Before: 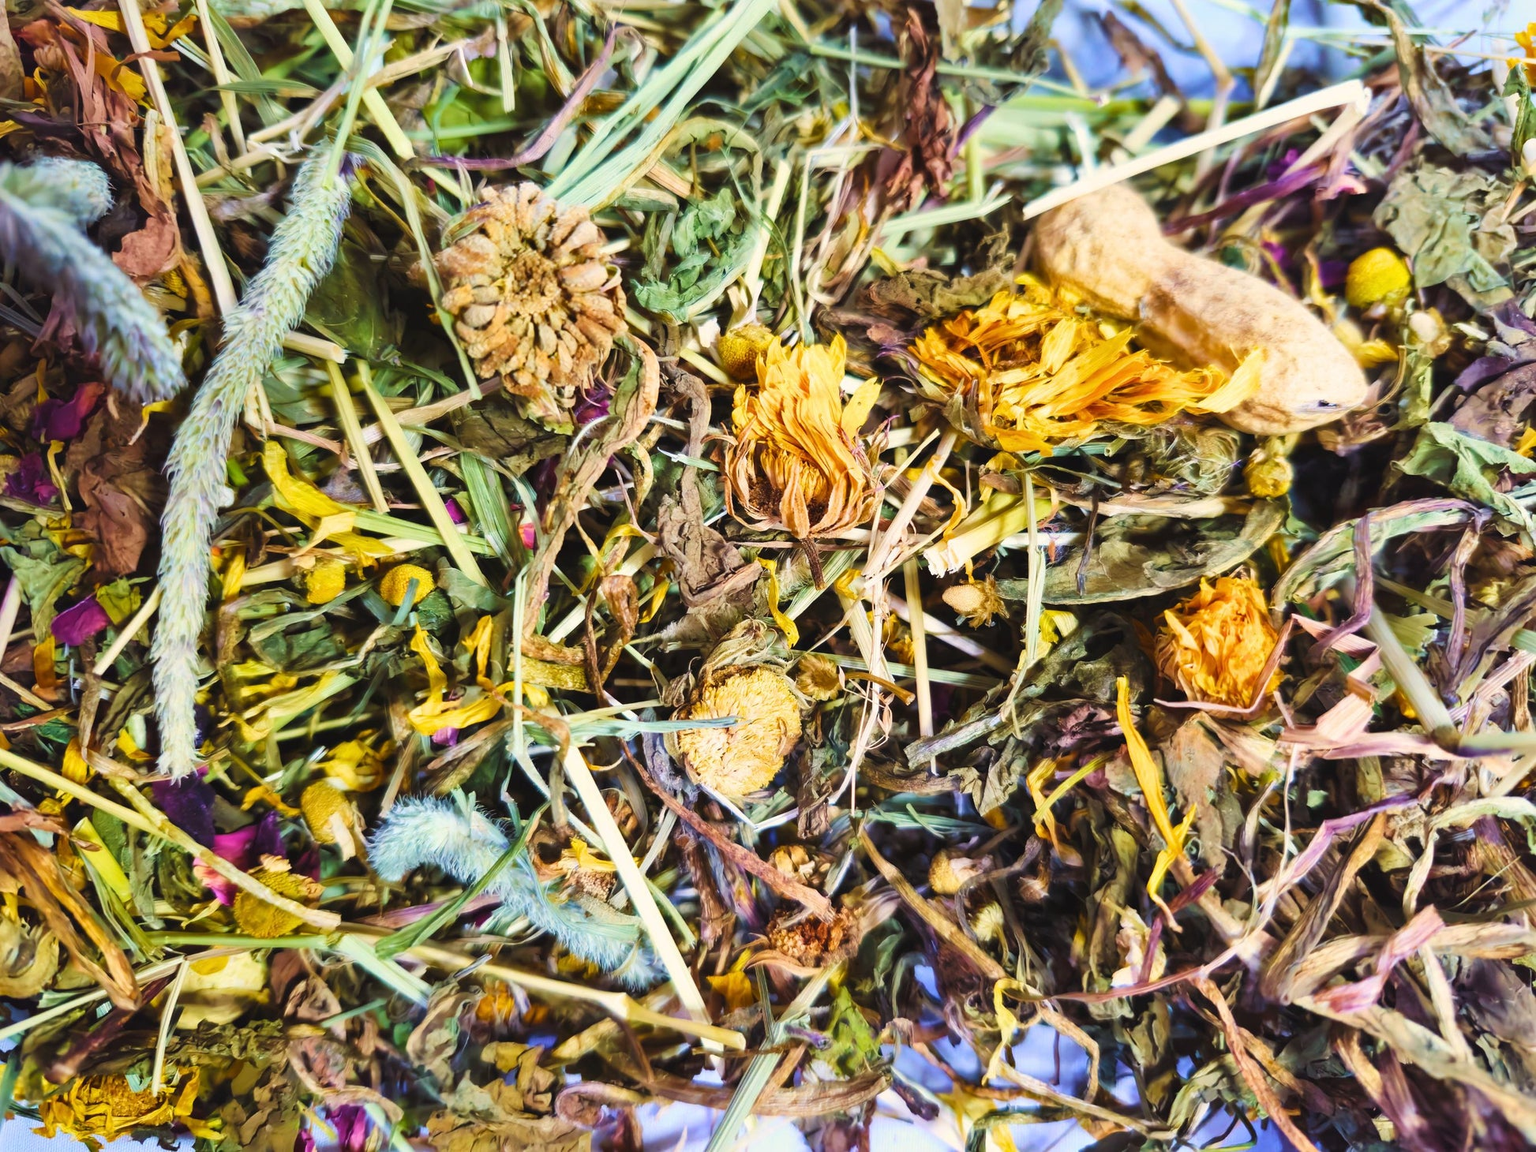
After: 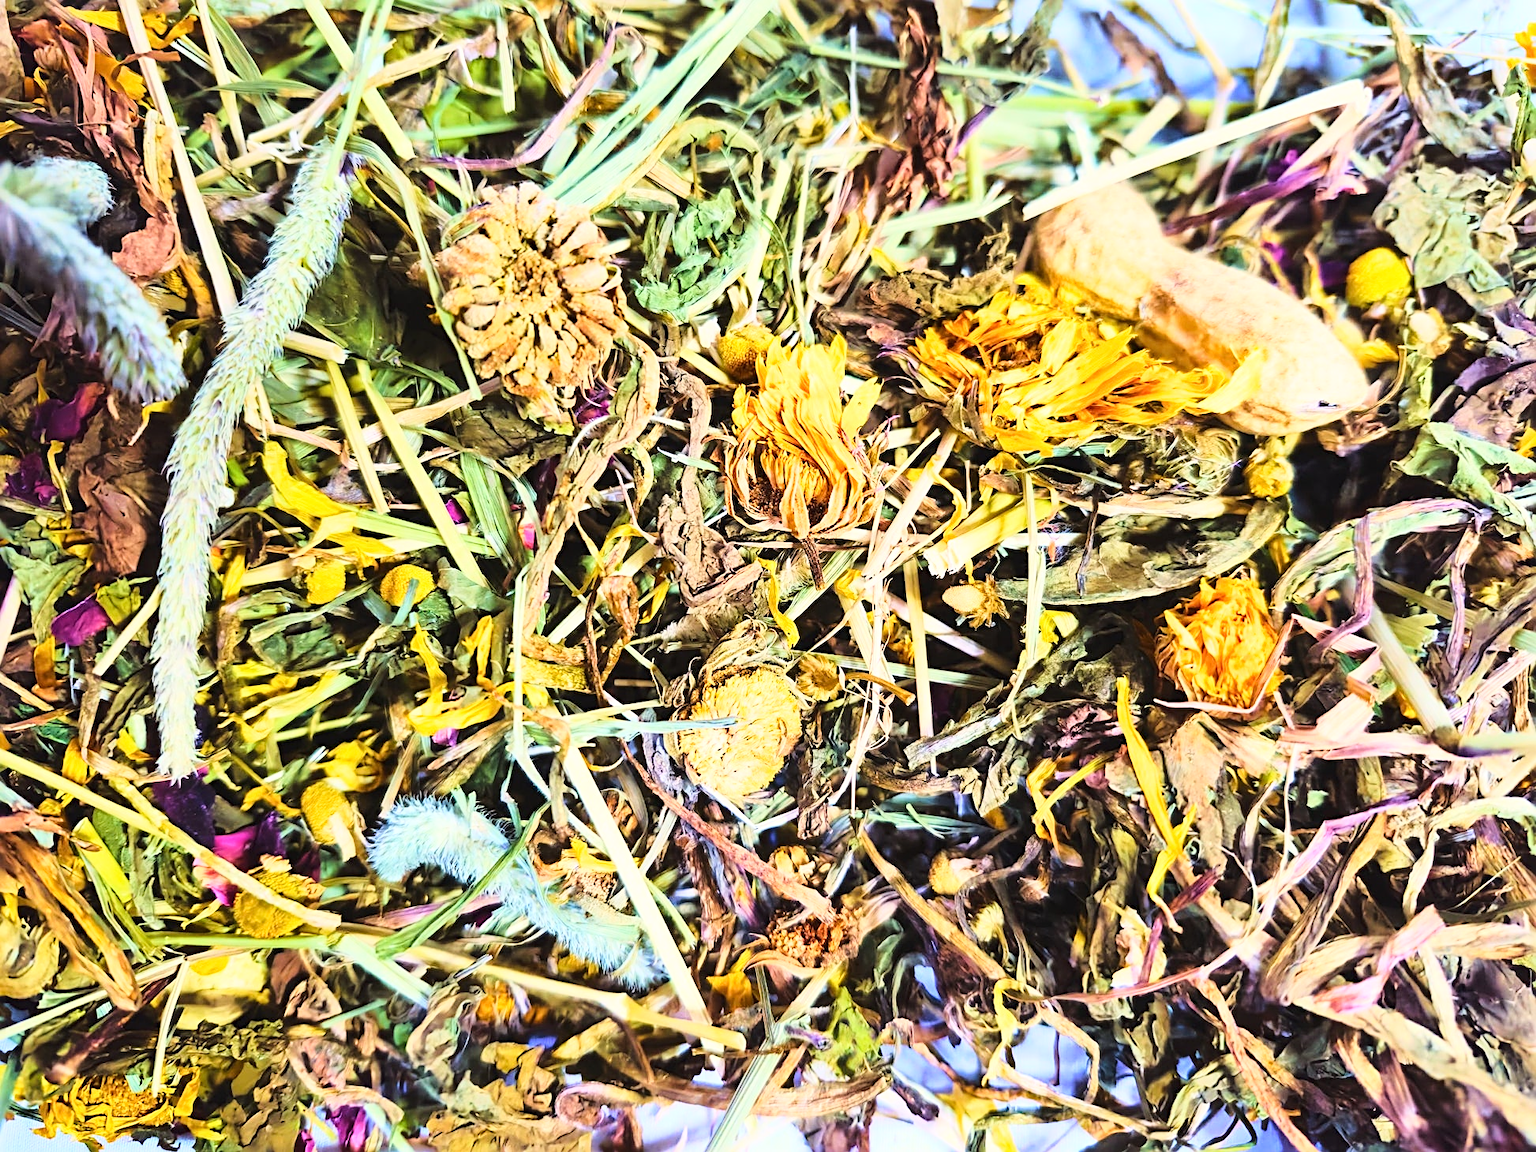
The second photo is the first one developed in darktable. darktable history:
sharpen: radius 2.584, amount 0.688
base curve: curves: ch0 [(0, 0) (0.028, 0.03) (0.121, 0.232) (0.46, 0.748) (0.859, 0.968) (1, 1)]
